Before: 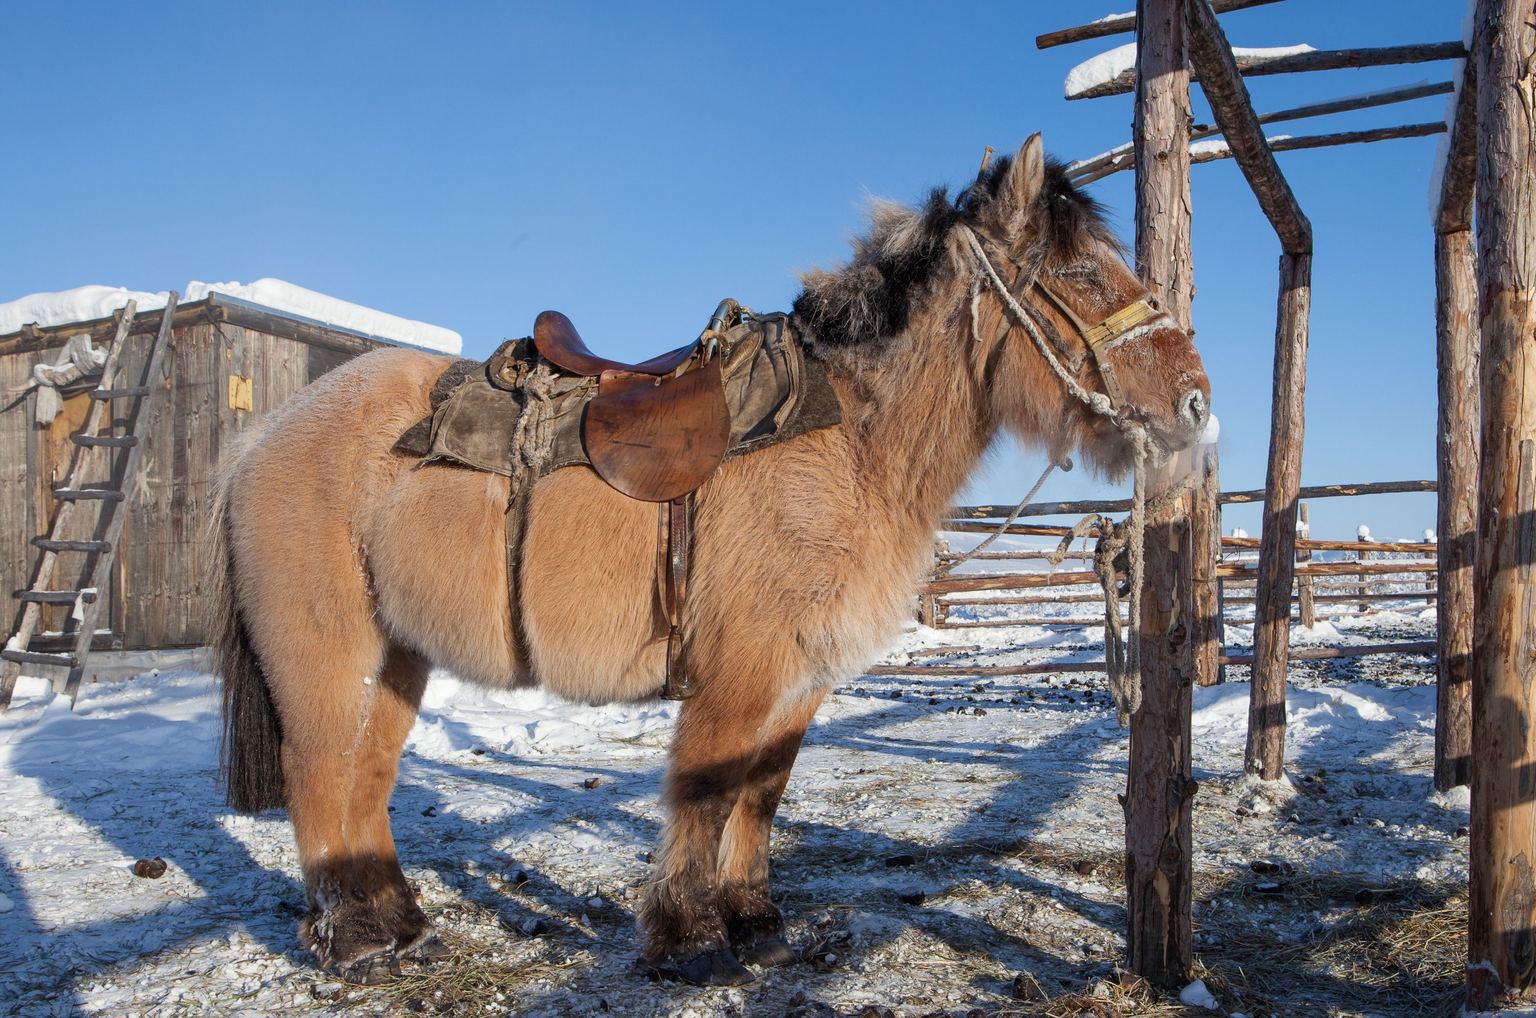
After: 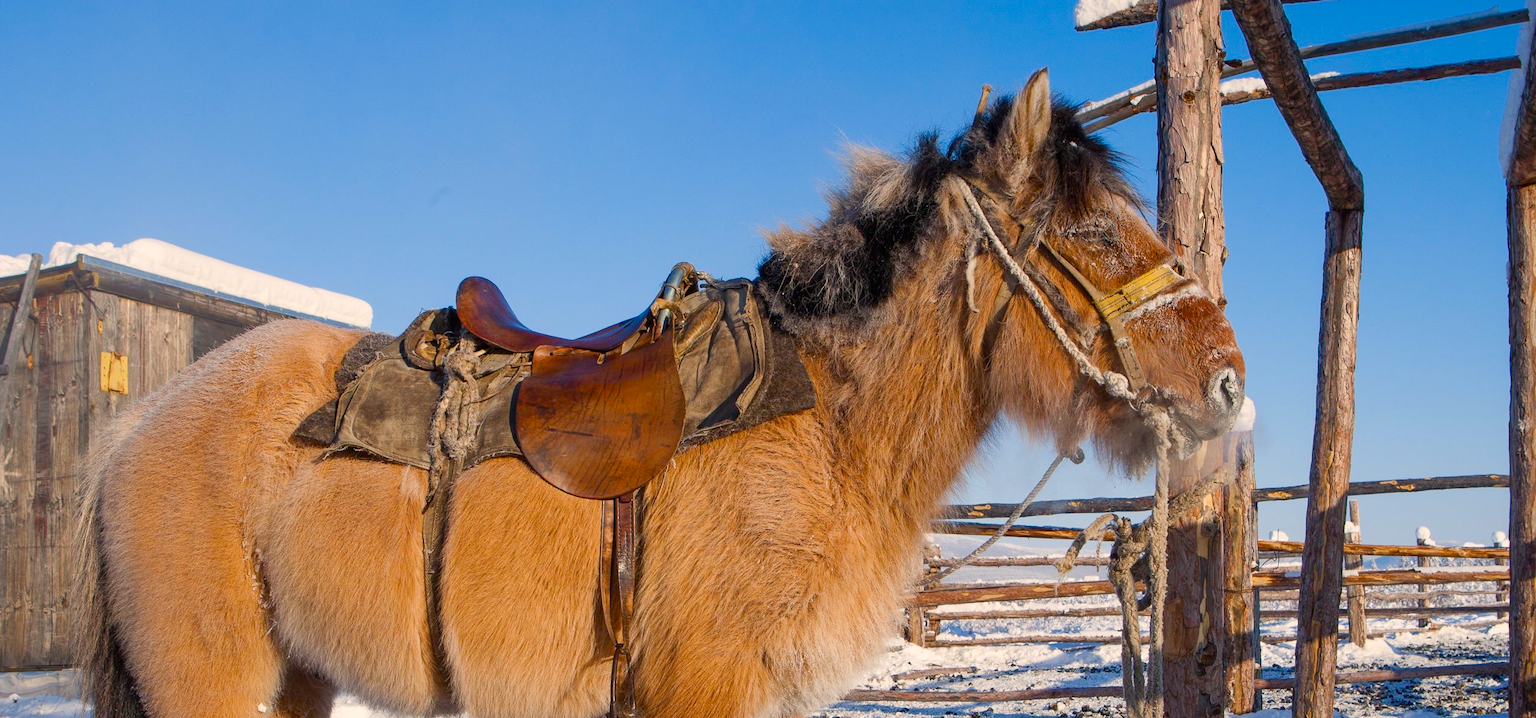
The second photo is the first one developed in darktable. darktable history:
crop and rotate: left 9.325%, top 7.291%, right 4.901%, bottom 32.118%
color balance rgb: highlights gain › chroma 3.046%, highlights gain › hue 60.04°, linear chroma grading › shadows 31.562%, linear chroma grading › global chroma -1.407%, linear chroma grading › mid-tones 3.57%, perceptual saturation grading › global saturation 29.441%, global vibrance 0.32%
